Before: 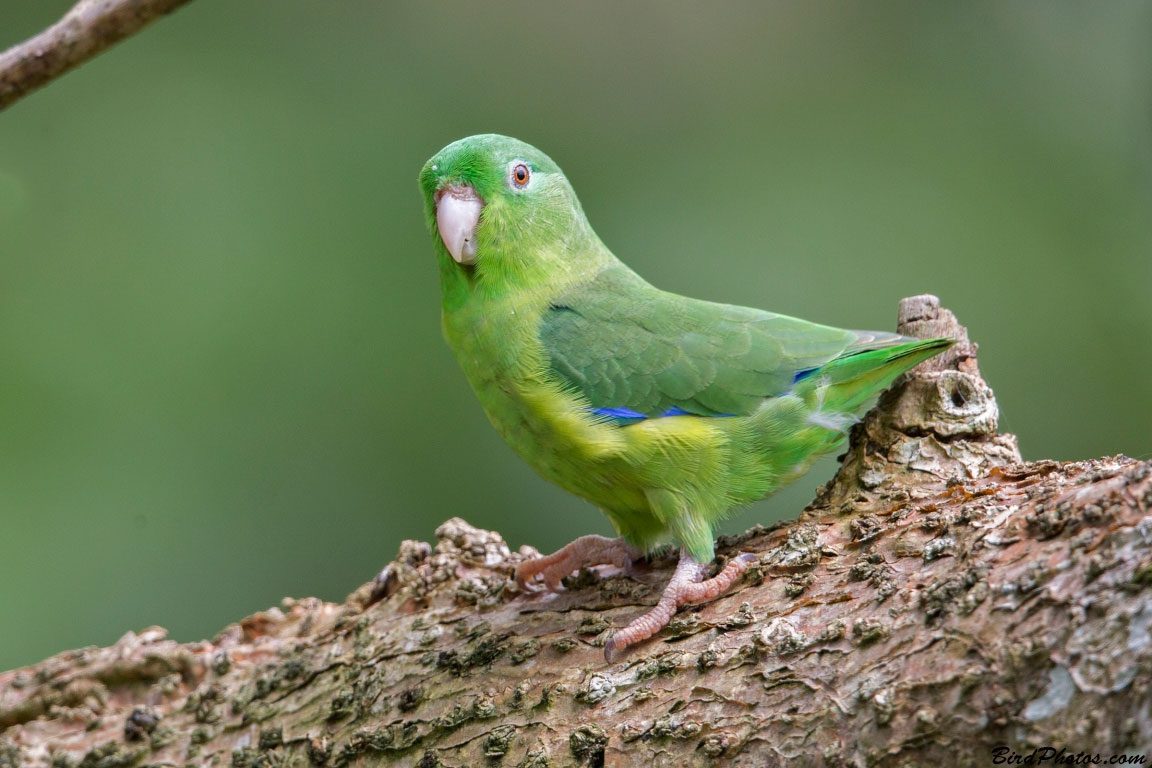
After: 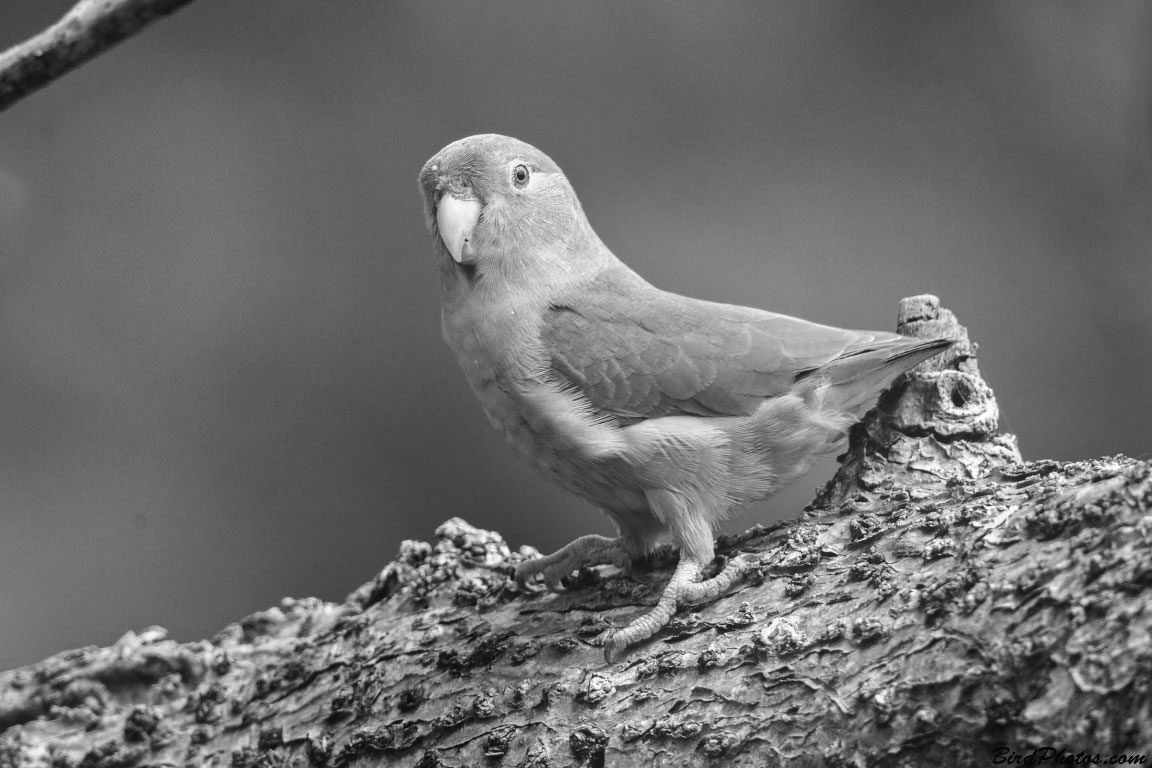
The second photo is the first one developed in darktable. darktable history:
contrast brightness saturation: contrast 0.2, brightness -0.11, saturation 0.1
bloom: on, module defaults
monochrome: on, module defaults
